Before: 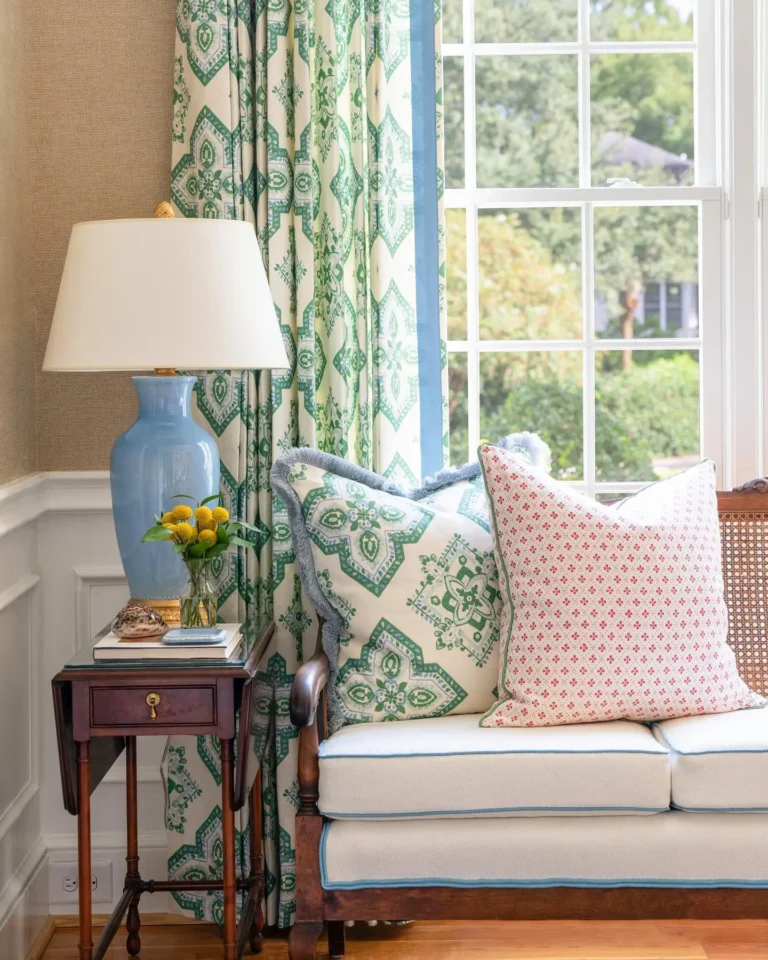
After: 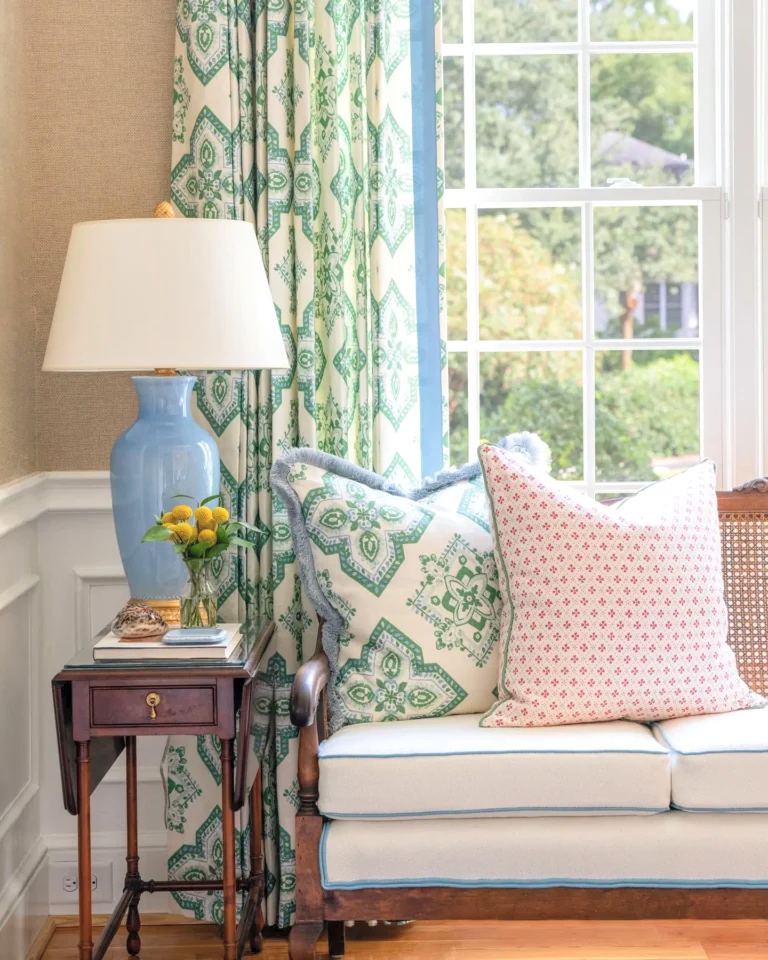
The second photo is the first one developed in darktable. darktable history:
local contrast: highlights 100%, shadows 100%, detail 120%, midtone range 0.2
contrast brightness saturation: brightness 0.15
